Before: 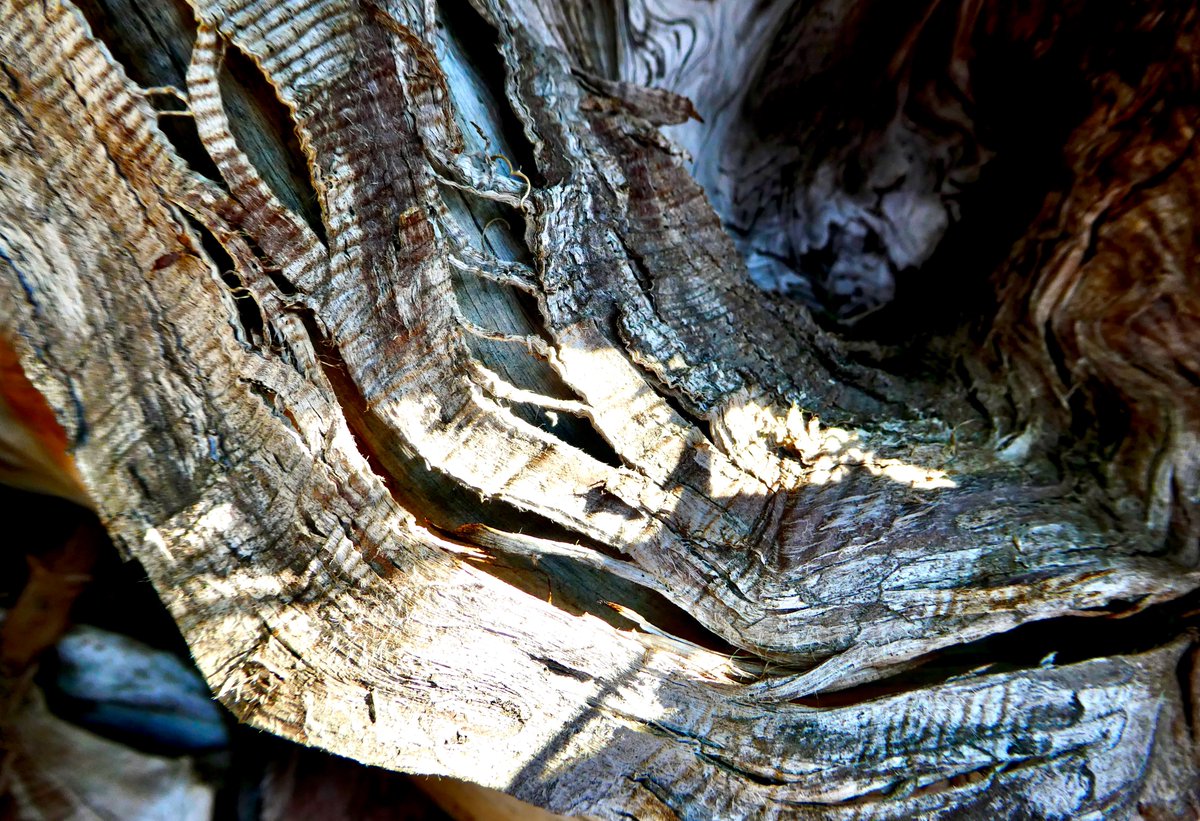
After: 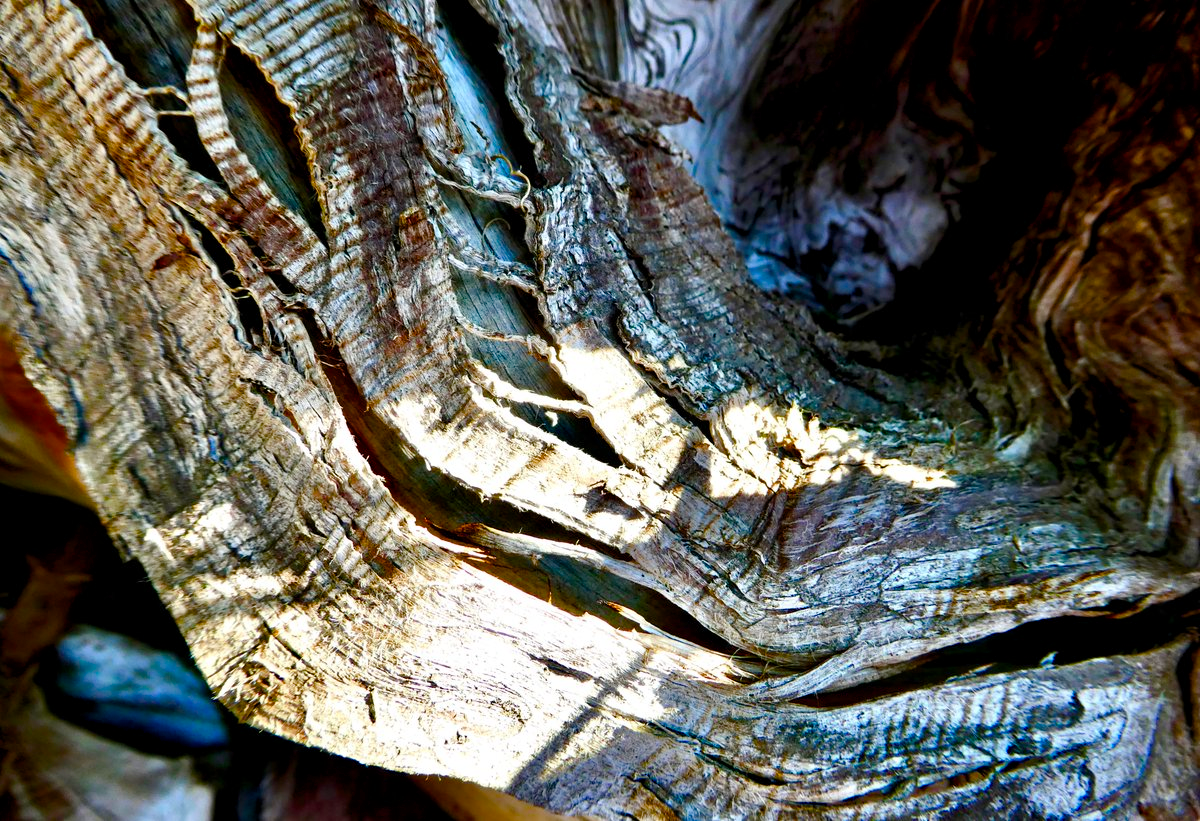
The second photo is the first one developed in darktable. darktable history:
color balance rgb: perceptual saturation grading › global saturation 43.793%, perceptual saturation grading › highlights -50.319%, perceptual saturation grading › shadows 31.121%, global vibrance 20%
